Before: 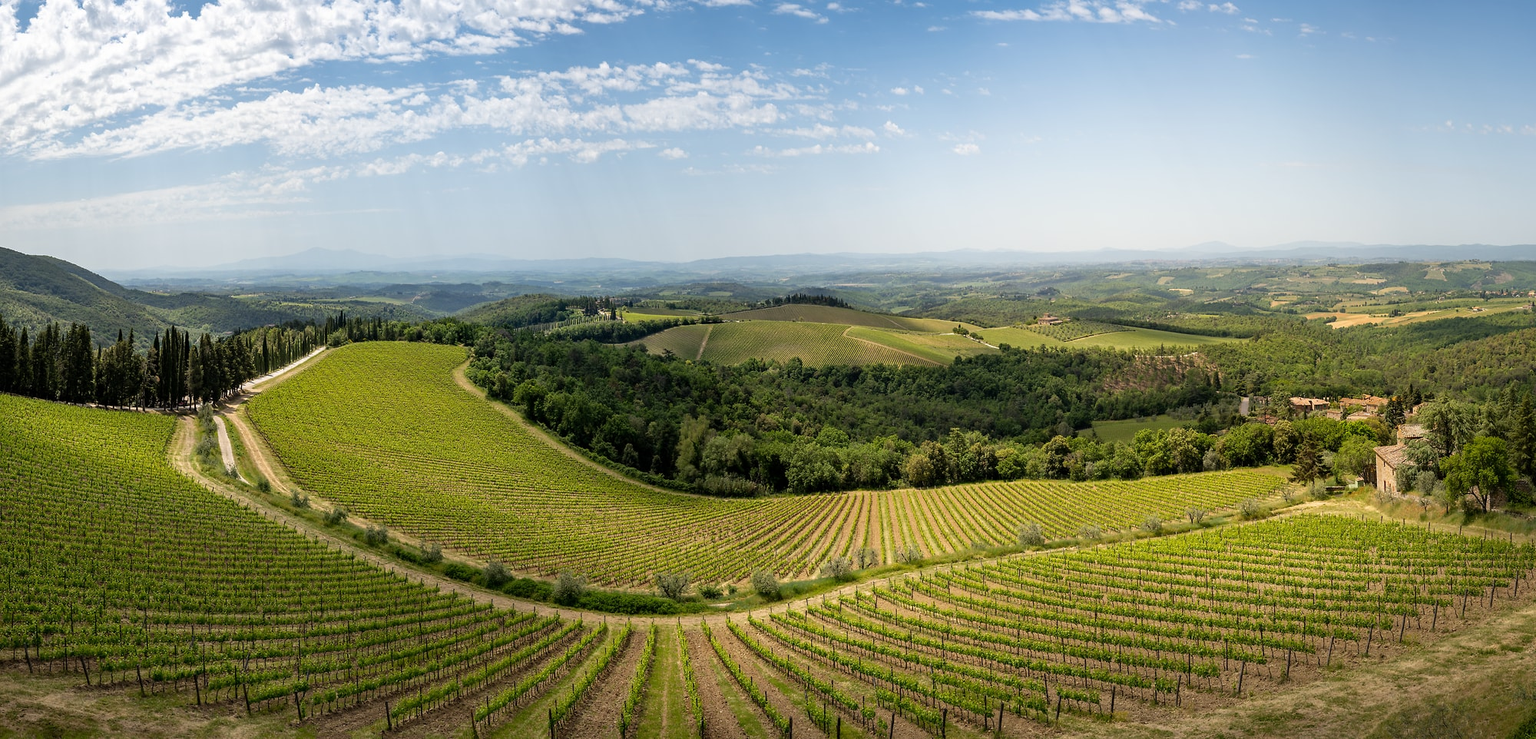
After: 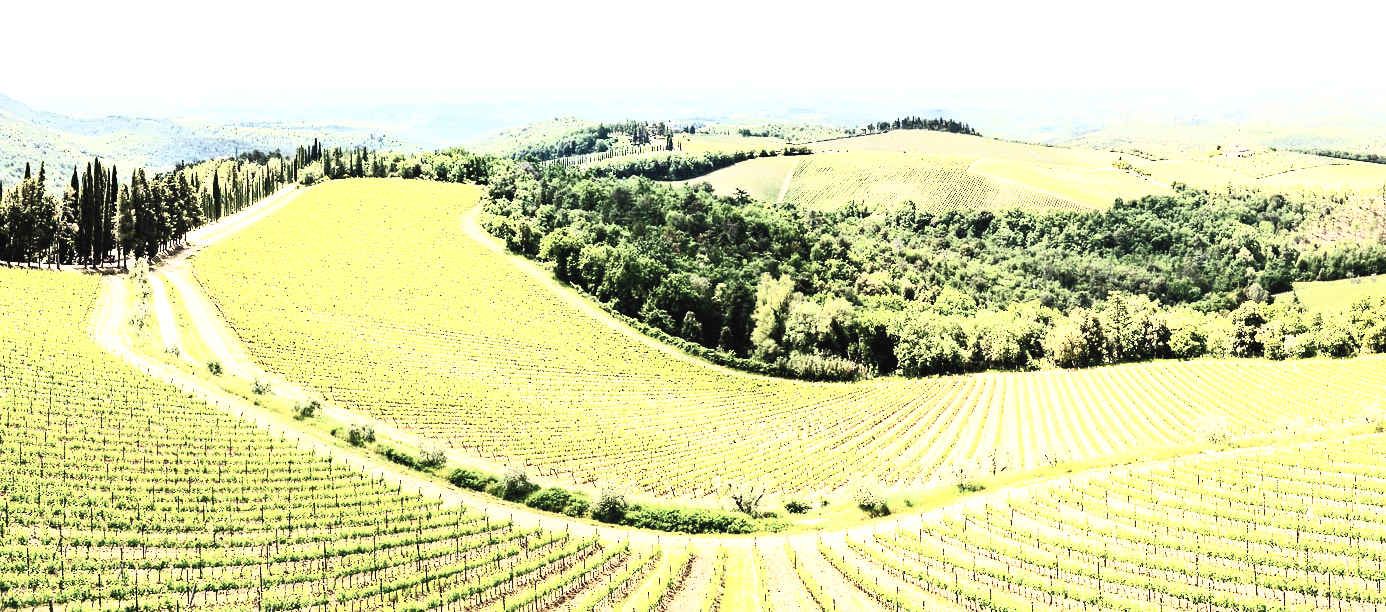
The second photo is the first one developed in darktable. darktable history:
crop: left 6.488%, top 27.668%, right 24.183%, bottom 8.656%
contrast brightness saturation: contrast 0.57, brightness 0.57, saturation -0.34
base curve: curves: ch0 [(0, 0) (0.007, 0.004) (0.027, 0.03) (0.046, 0.07) (0.207, 0.54) (0.442, 0.872) (0.673, 0.972) (1, 1)], preserve colors none
exposure: exposure 0.95 EV, compensate highlight preservation false
